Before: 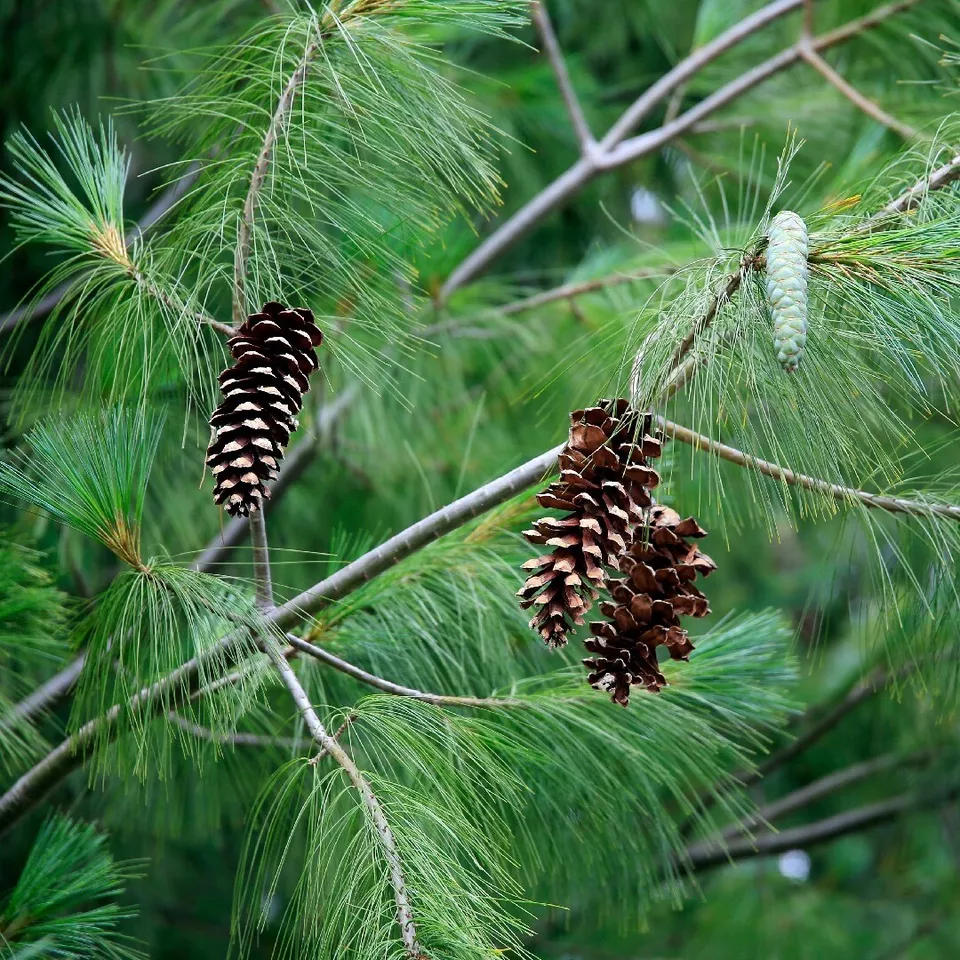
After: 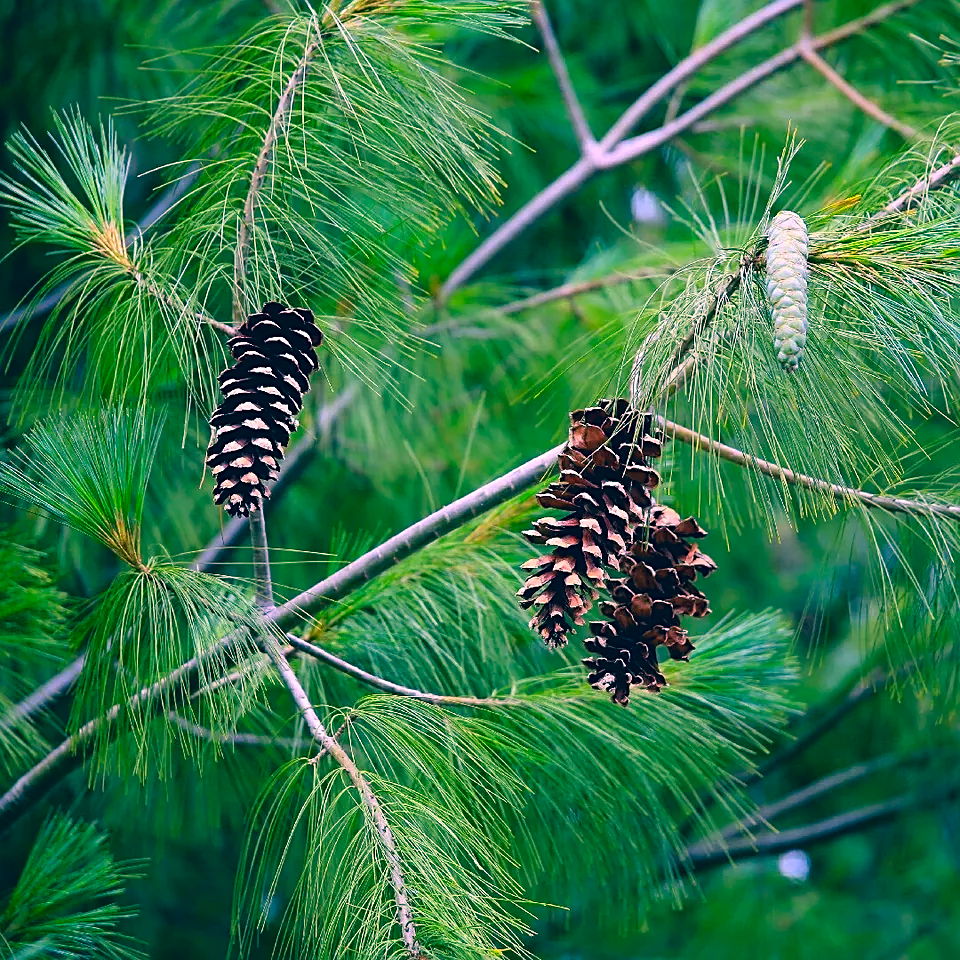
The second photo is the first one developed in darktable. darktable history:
color correction: highlights a* 17.03, highlights b* 0.205, shadows a* -15.38, shadows b* -14.56, saturation 1.5
sharpen: on, module defaults
